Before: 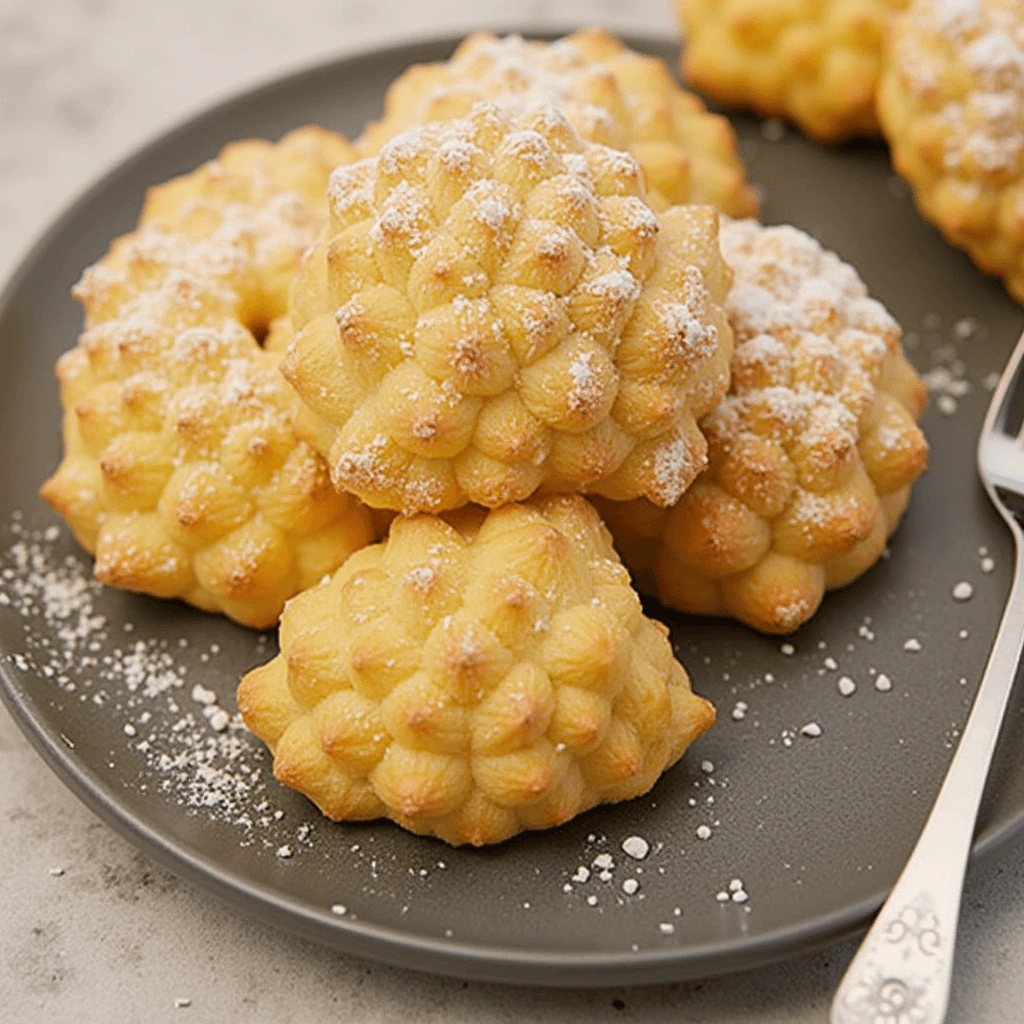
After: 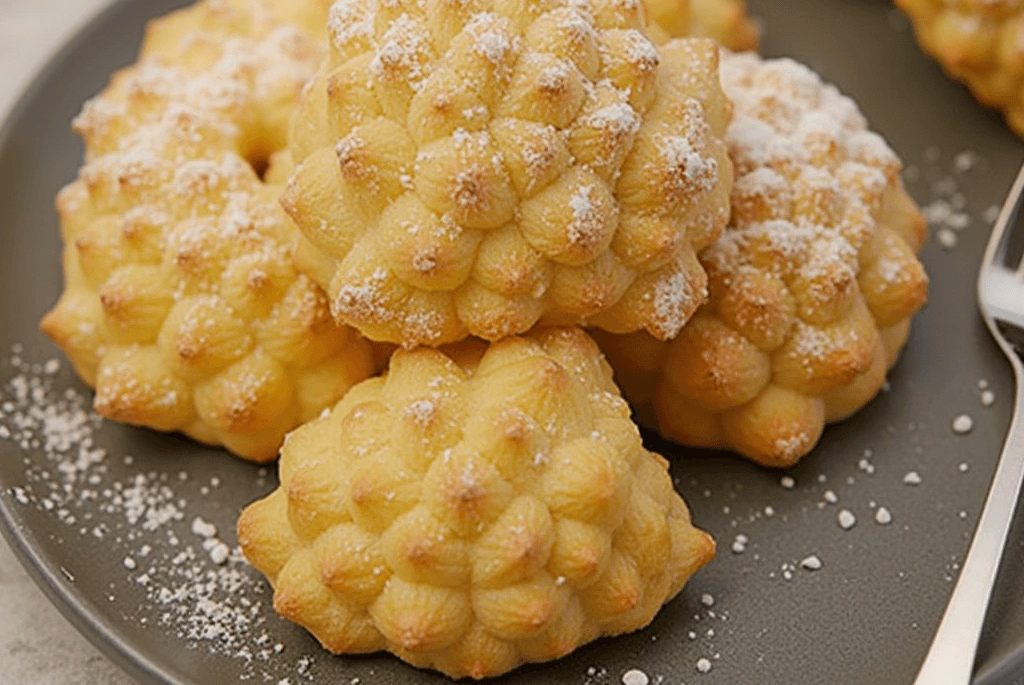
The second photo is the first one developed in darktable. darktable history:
tone equalizer: -8 EV -0.001 EV, -7 EV 0.001 EV, -6 EV -0.003 EV, -5 EV -0.008 EV, -4 EV -0.087 EV, -3 EV -0.222 EV, -2 EV -0.271 EV, -1 EV 0.099 EV, +0 EV 0.316 EV, smoothing diameter 2.01%, edges refinement/feathering 23.11, mask exposure compensation -1.57 EV, filter diffusion 5
crop: top 16.356%, bottom 16.686%
